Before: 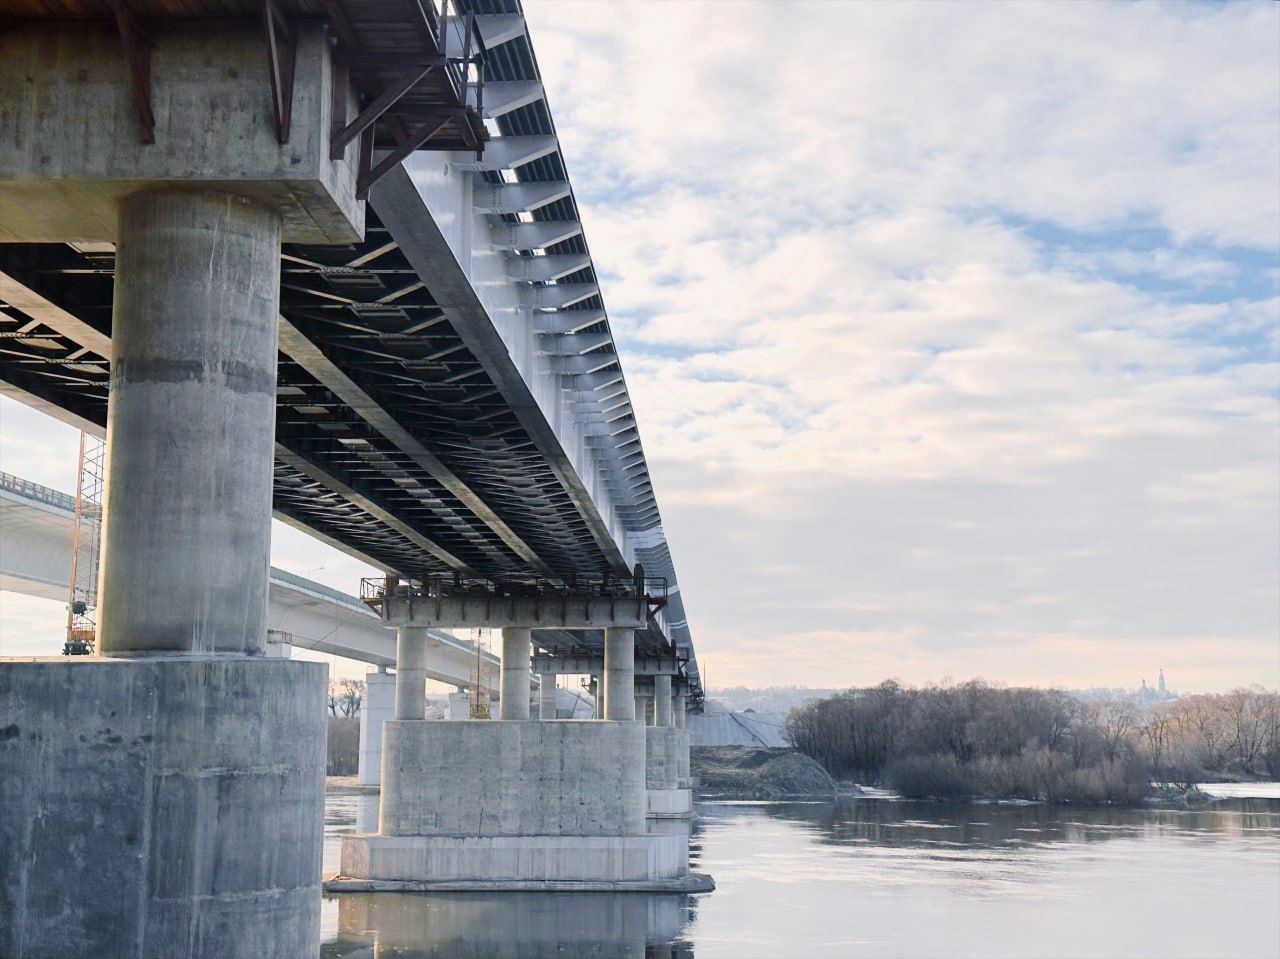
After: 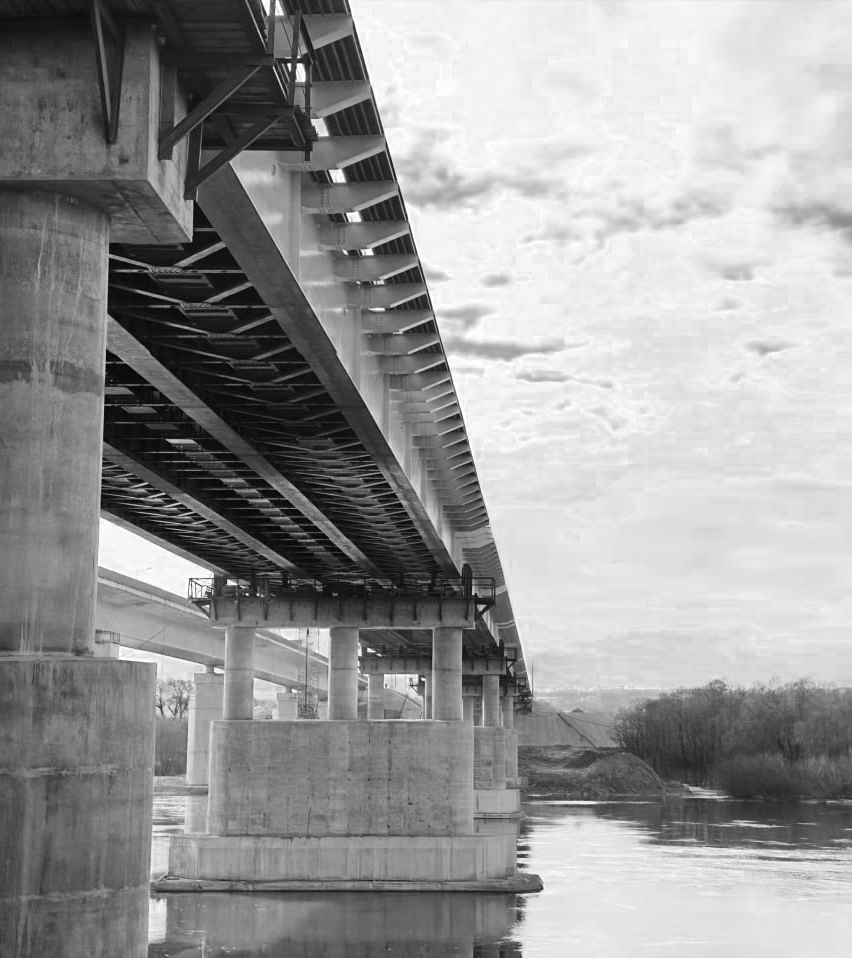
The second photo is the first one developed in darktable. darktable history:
exposure: exposure 0.202 EV, compensate highlight preservation false
crop and rotate: left 13.466%, right 19.951%
color zones: curves: ch0 [(0.002, 0.429) (0.121, 0.212) (0.198, 0.113) (0.276, 0.344) (0.331, 0.541) (0.41, 0.56) (0.482, 0.289) (0.619, 0.227) (0.721, 0.18) (0.821, 0.435) (0.928, 0.555) (1, 0.587)]; ch1 [(0, 0) (0.143, 0) (0.286, 0) (0.429, 0) (0.571, 0) (0.714, 0) (0.857, 0)]
